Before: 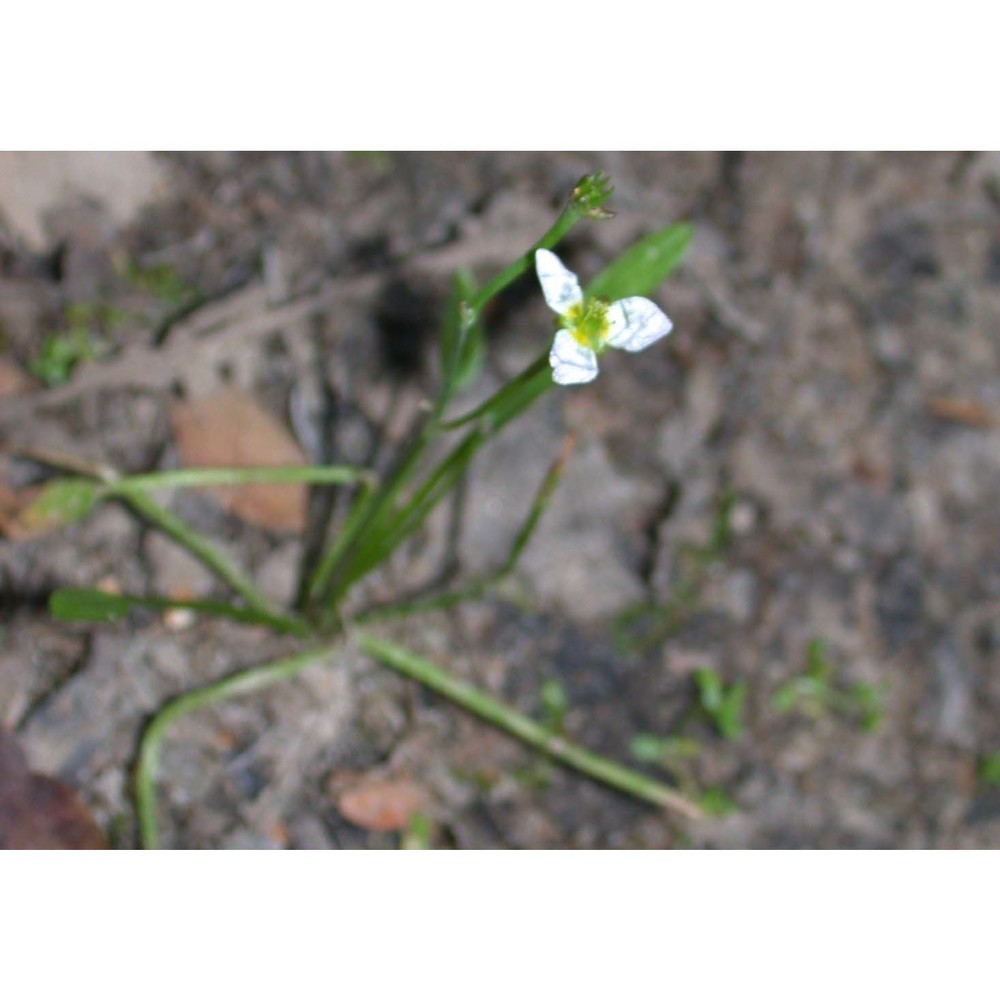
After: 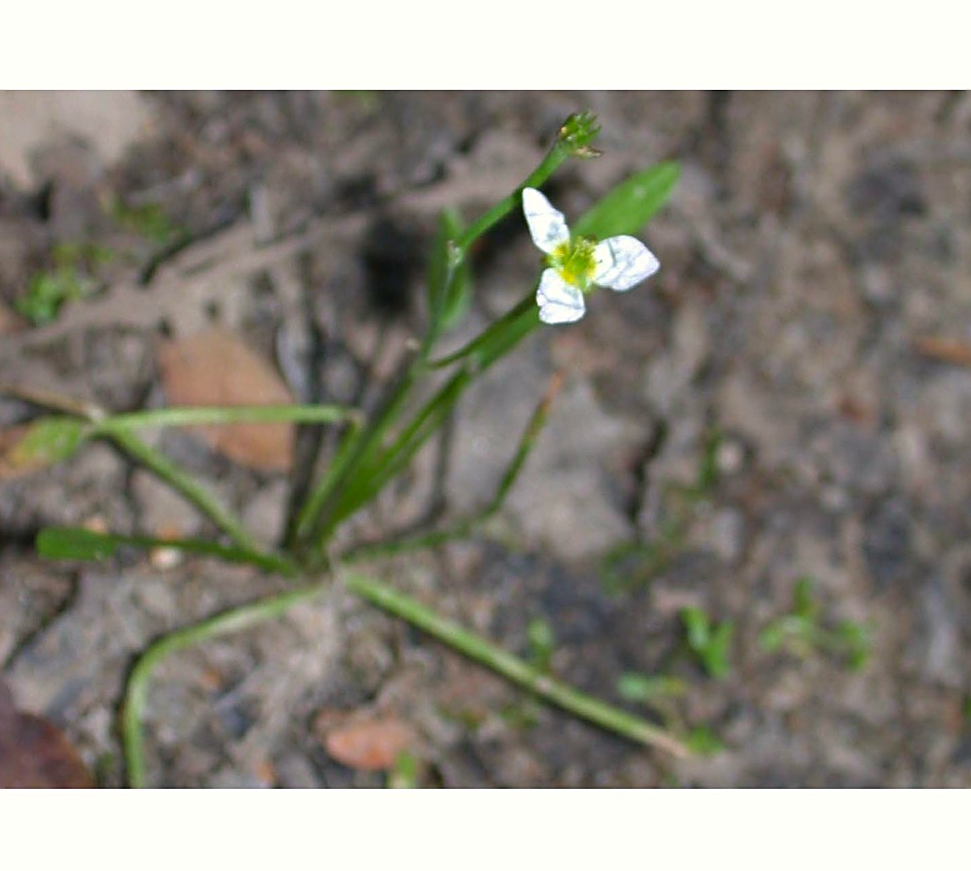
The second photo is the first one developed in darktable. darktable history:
crop: left 1.394%, top 6.179%, right 1.481%, bottom 6.705%
color correction: highlights a* 0.518, highlights b* 2.76, saturation 1.08
sharpen: on, module defaults
